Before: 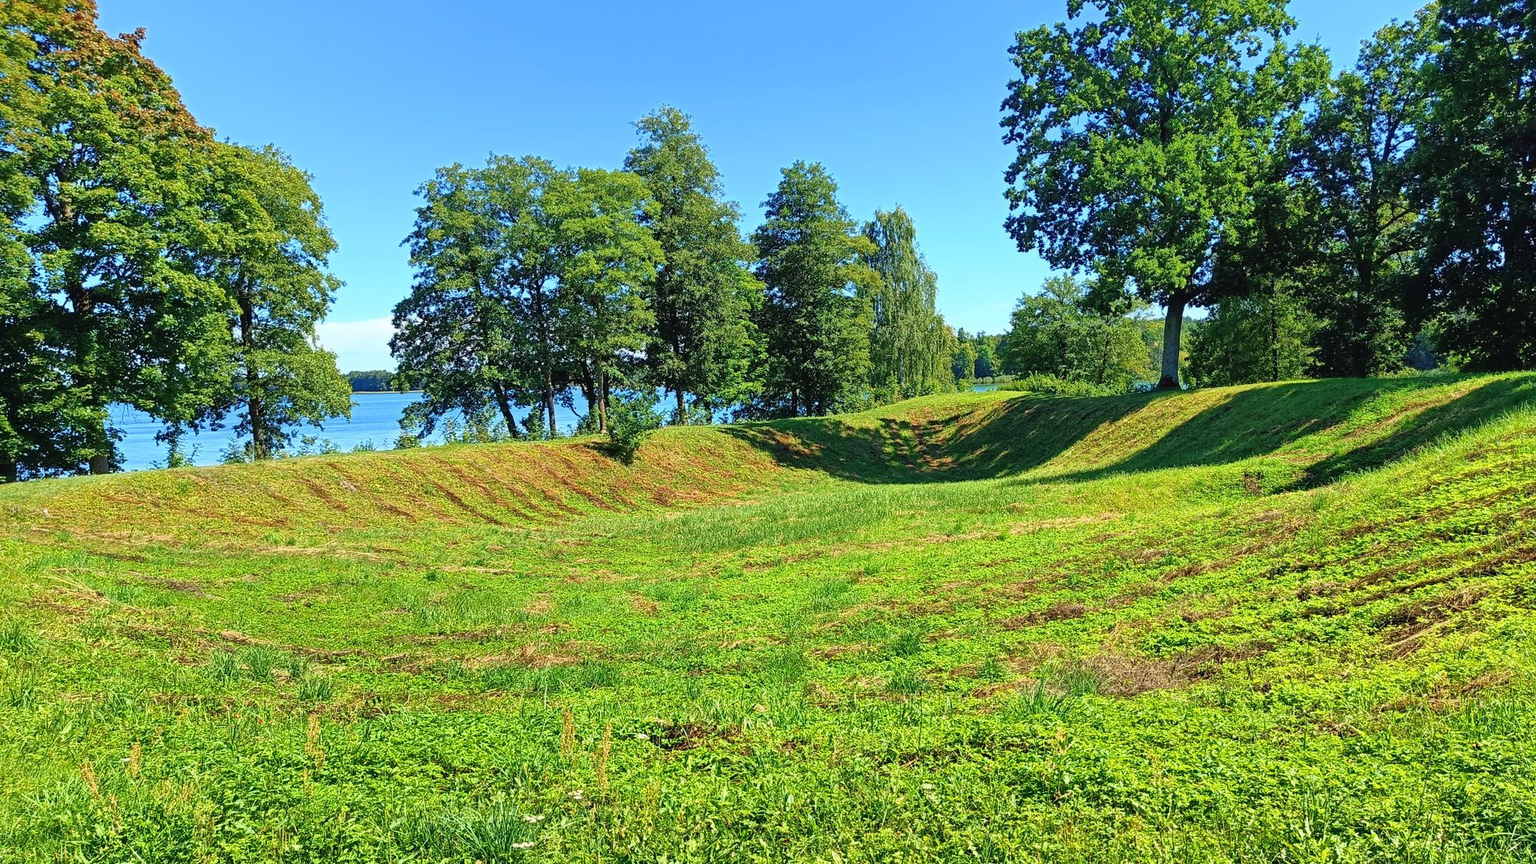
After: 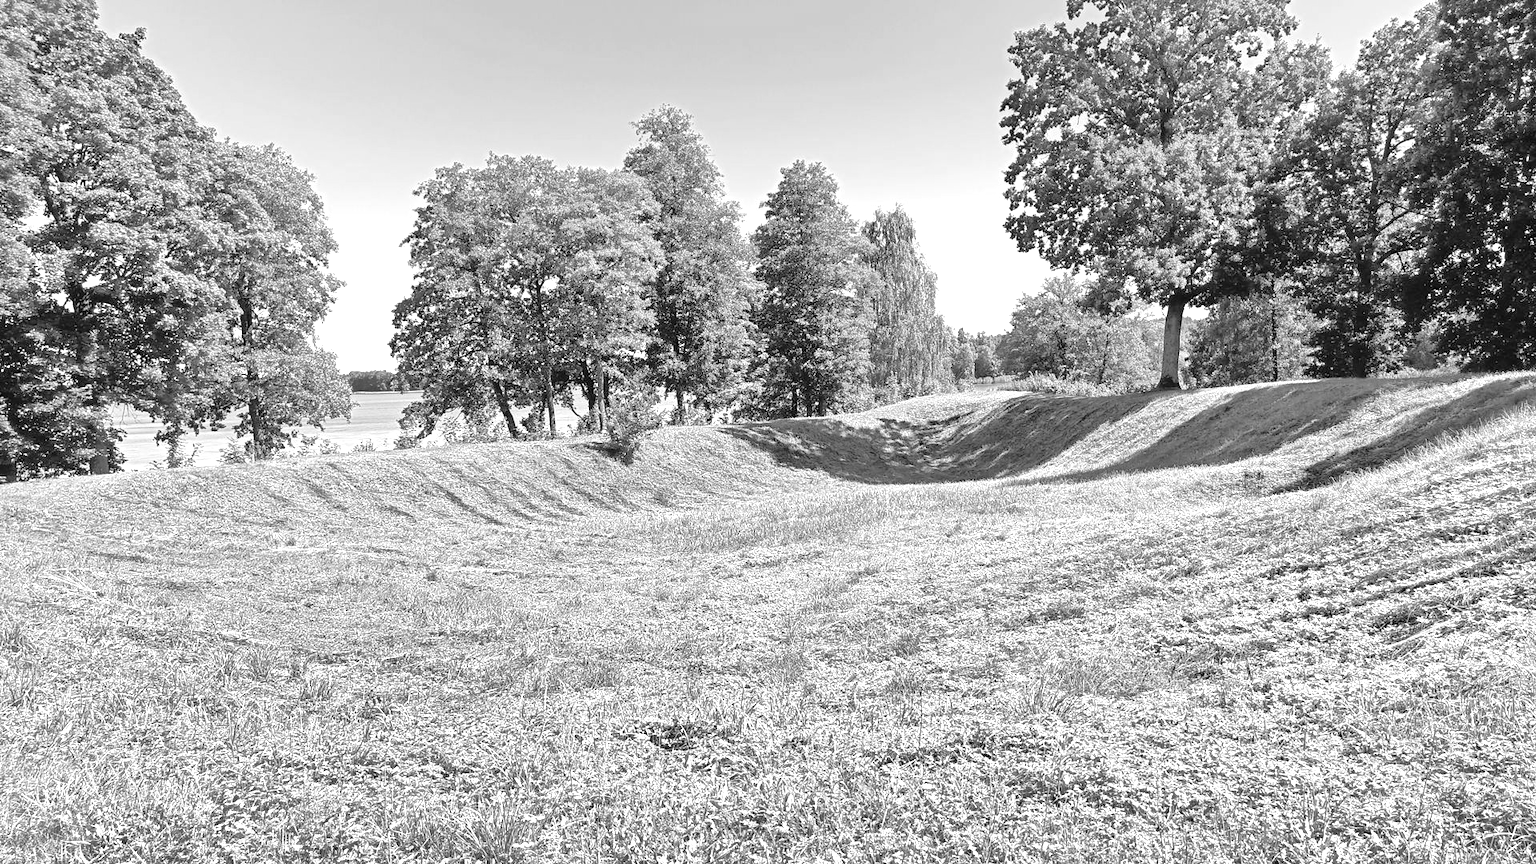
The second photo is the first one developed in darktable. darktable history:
tone equalizer: -7 EV 0.15 EV, -6 EV 0.6 EV, -5 EV 1.15 EV, -4 EV 1.33 EV, -3 EV 1.15 EV, -2 EV 0.6 EV, -1 EV 0.15 EV, mask exposure compensation -0.5 EV
exposure: black level correction 0, exposure 0.7 EV, compensate exposure bias true, compensate highlight preservation false
monochrome: on, module defaults
